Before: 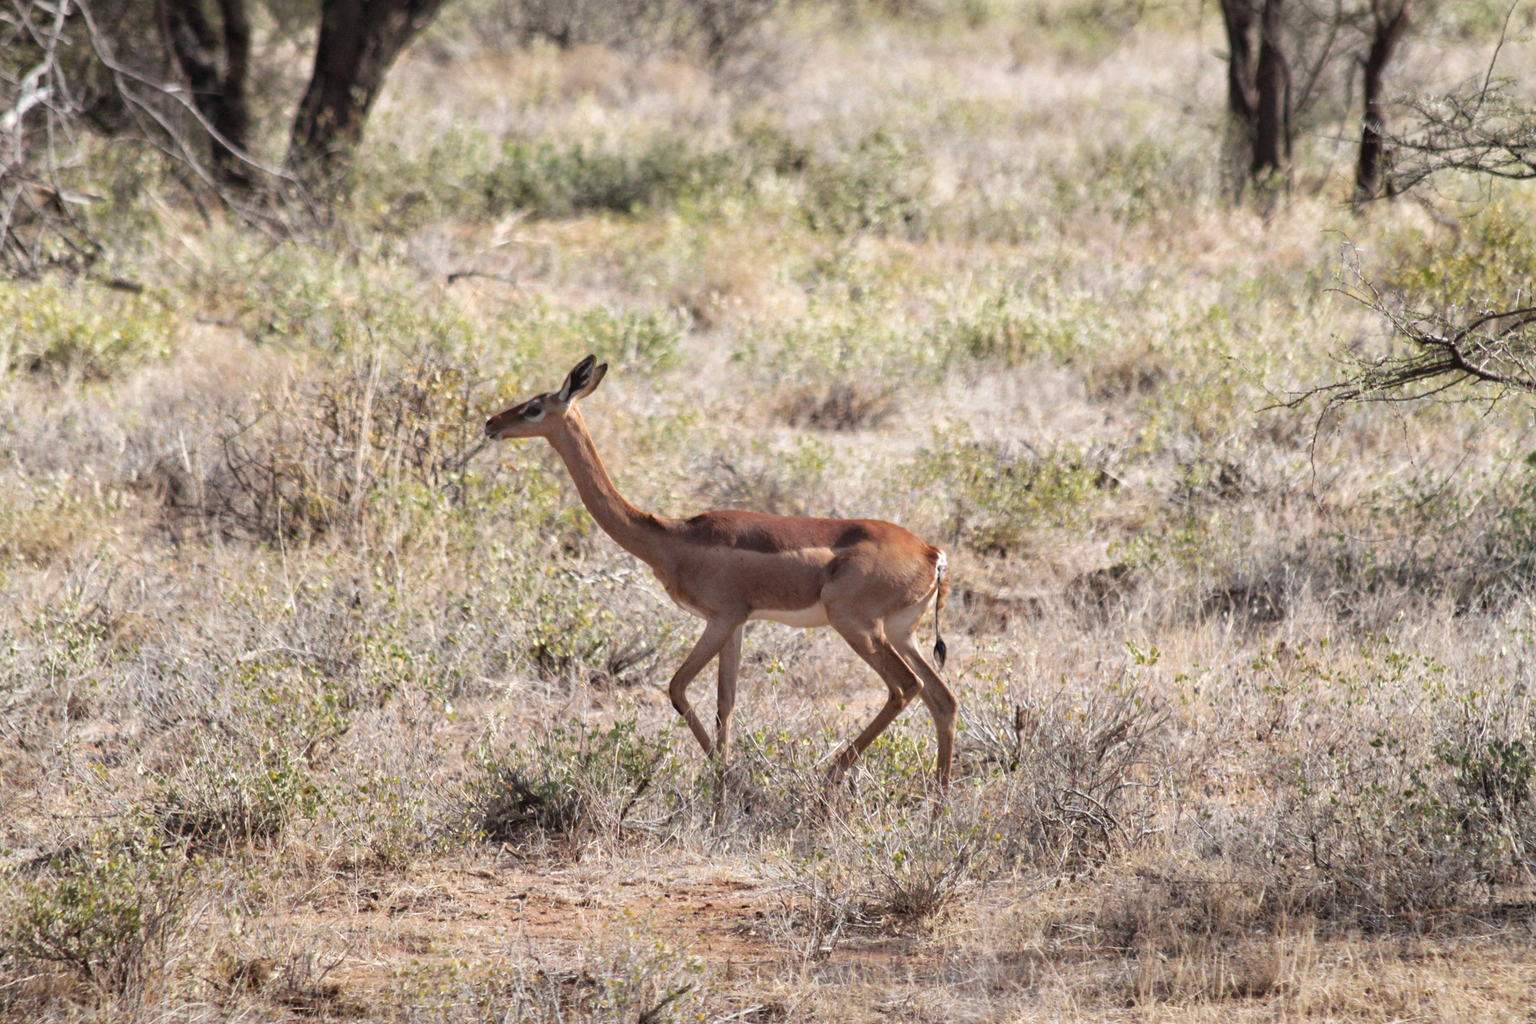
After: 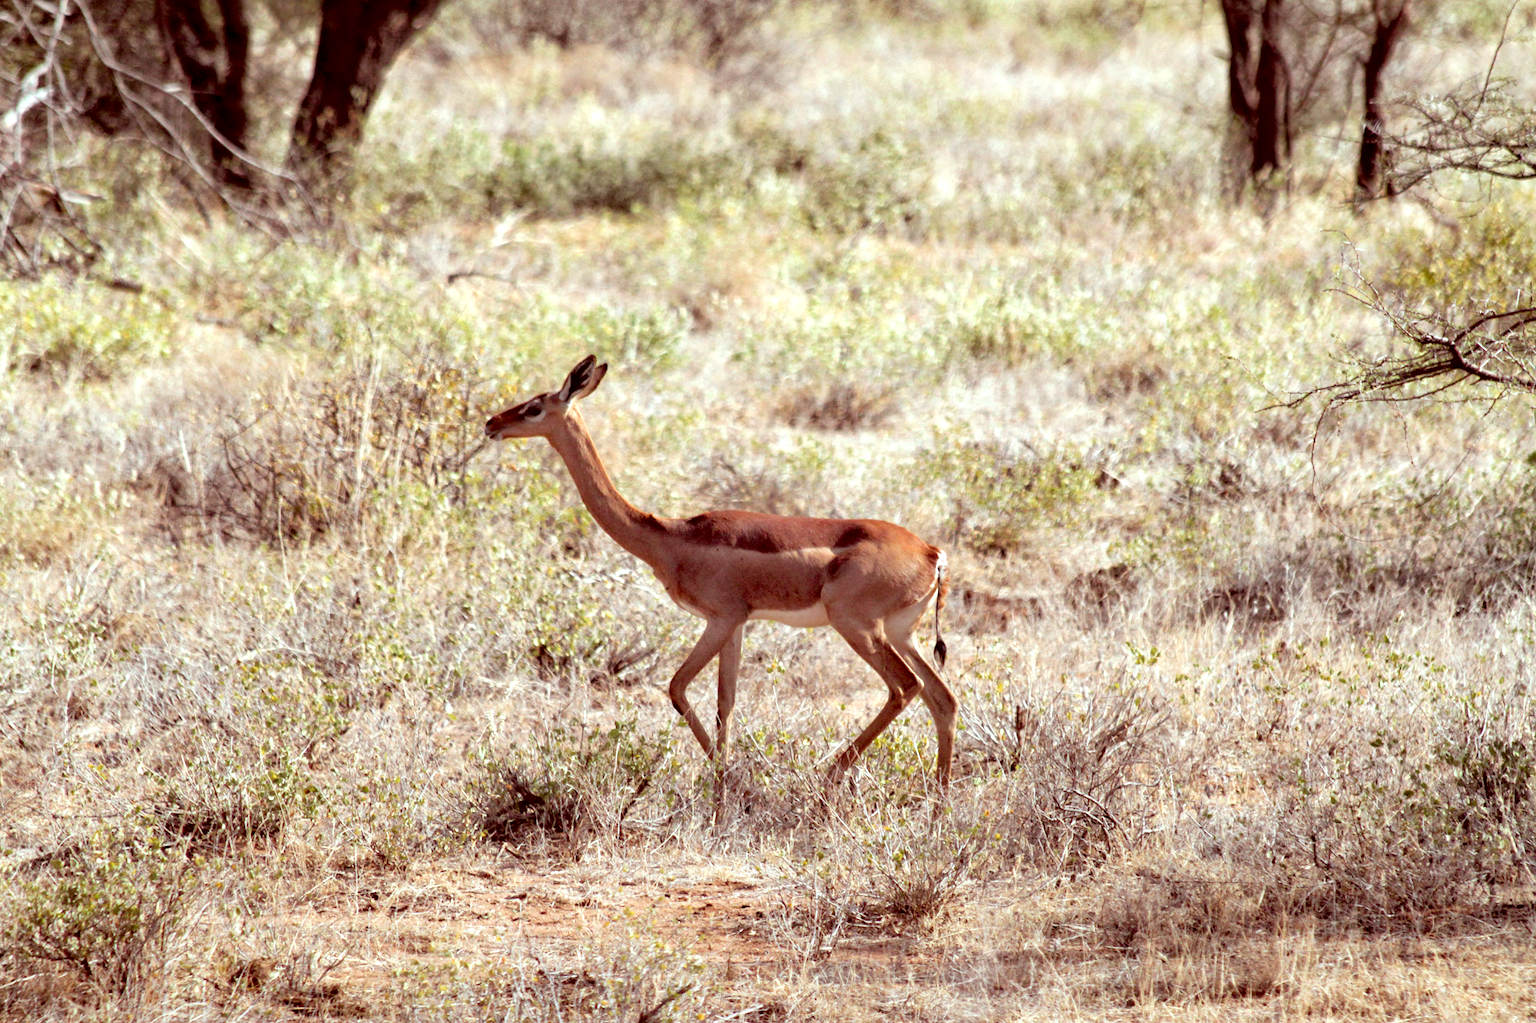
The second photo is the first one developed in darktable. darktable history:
tone equalizer: -8 EV -0.428 EV, -7 EV -0.427 EV, -6 EV -0.302 EV, -5 EV -0.215 EV, -3 EV 0.257 EV, -2 EV 0.348 EV, -1 EV 0.412 EV, +0 EV 0.424 EV
exposure: black level correction 0.016, exposure -0.005 EV, compensate exposure bias true, compensate highlight preservation false
color correction: highlights a* -7.26, highlights b* -0.221, shadows a* 20.39, shadows b* 10.95
